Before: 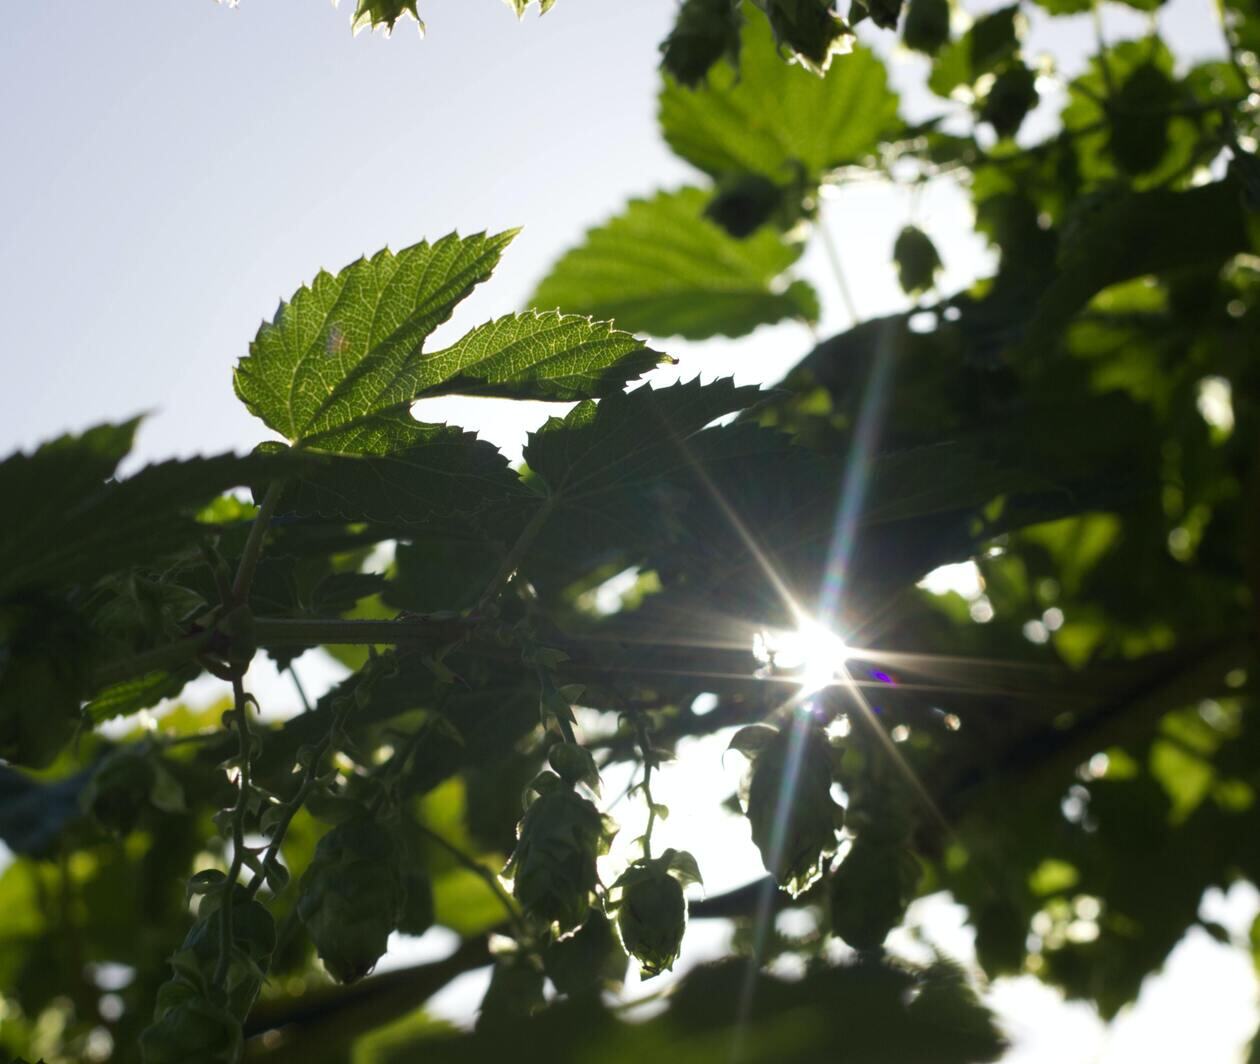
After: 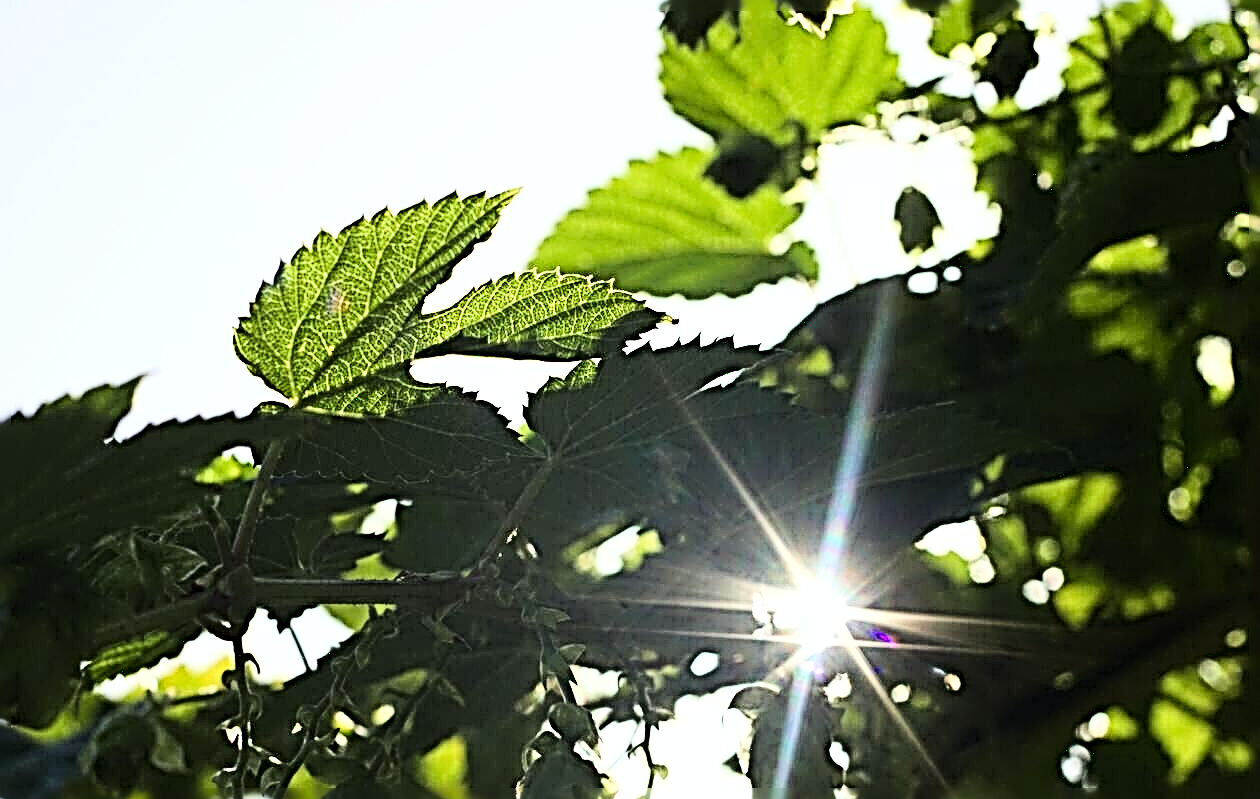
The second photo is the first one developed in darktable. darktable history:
base curve: curves: ch0 [(0, 0.003) (0.001, 0.002) (0.006, 0.004) (0.02, 0.022) (0.048, 0.086) (0.094, 0.234) (0.162, 0.431) (0.258, 0.629) (0.385, 0.8) (0.548, 0.918) (0.751, 0.988) (1, 1)]
sharpen: radius 4.047, amount 1.985
crop: top 3.8%, bottom 21.099%
